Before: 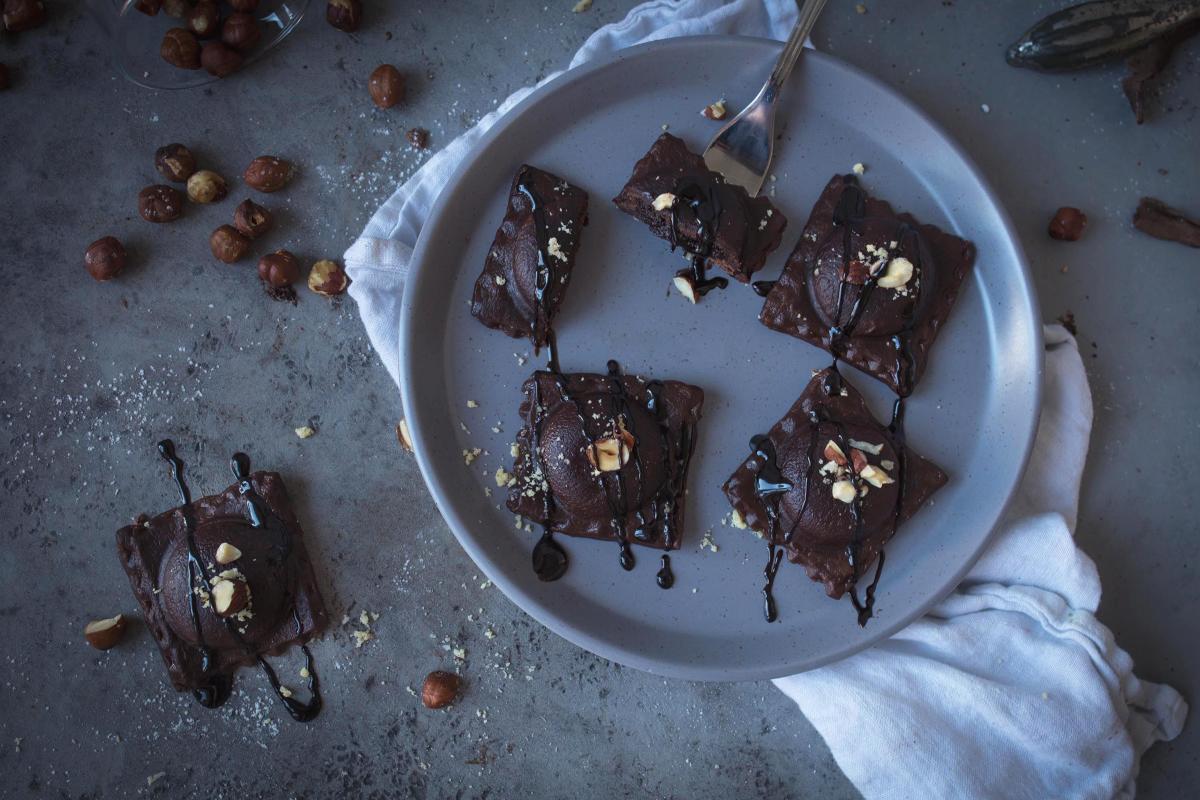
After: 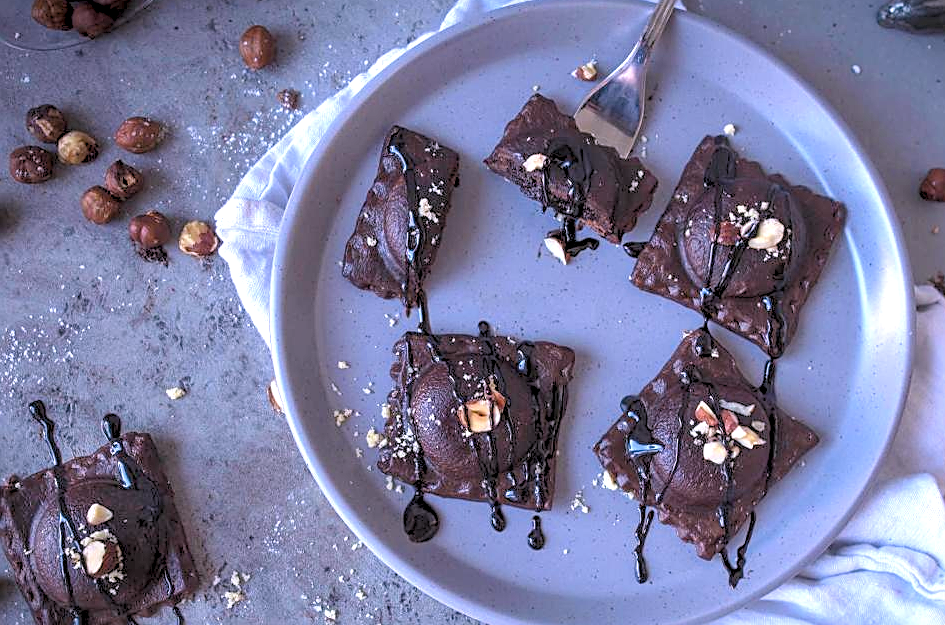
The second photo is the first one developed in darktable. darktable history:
white balance: red 1.066, blue 1.119
crop and rotate: left 10.77%, top 5.1%, right 10.41%, bottom 16.76%
sharpen: amount 0.575
local contrast: on, module defaults
rgb levels: preserve colors sum RGB, levels [[0.038, 0.433, 0.934], [0, 0.5, 1], [0, 0.5, 1]]
exposure: black level correction 0, exposure 1.1 EV, compensate highlight preservation false
